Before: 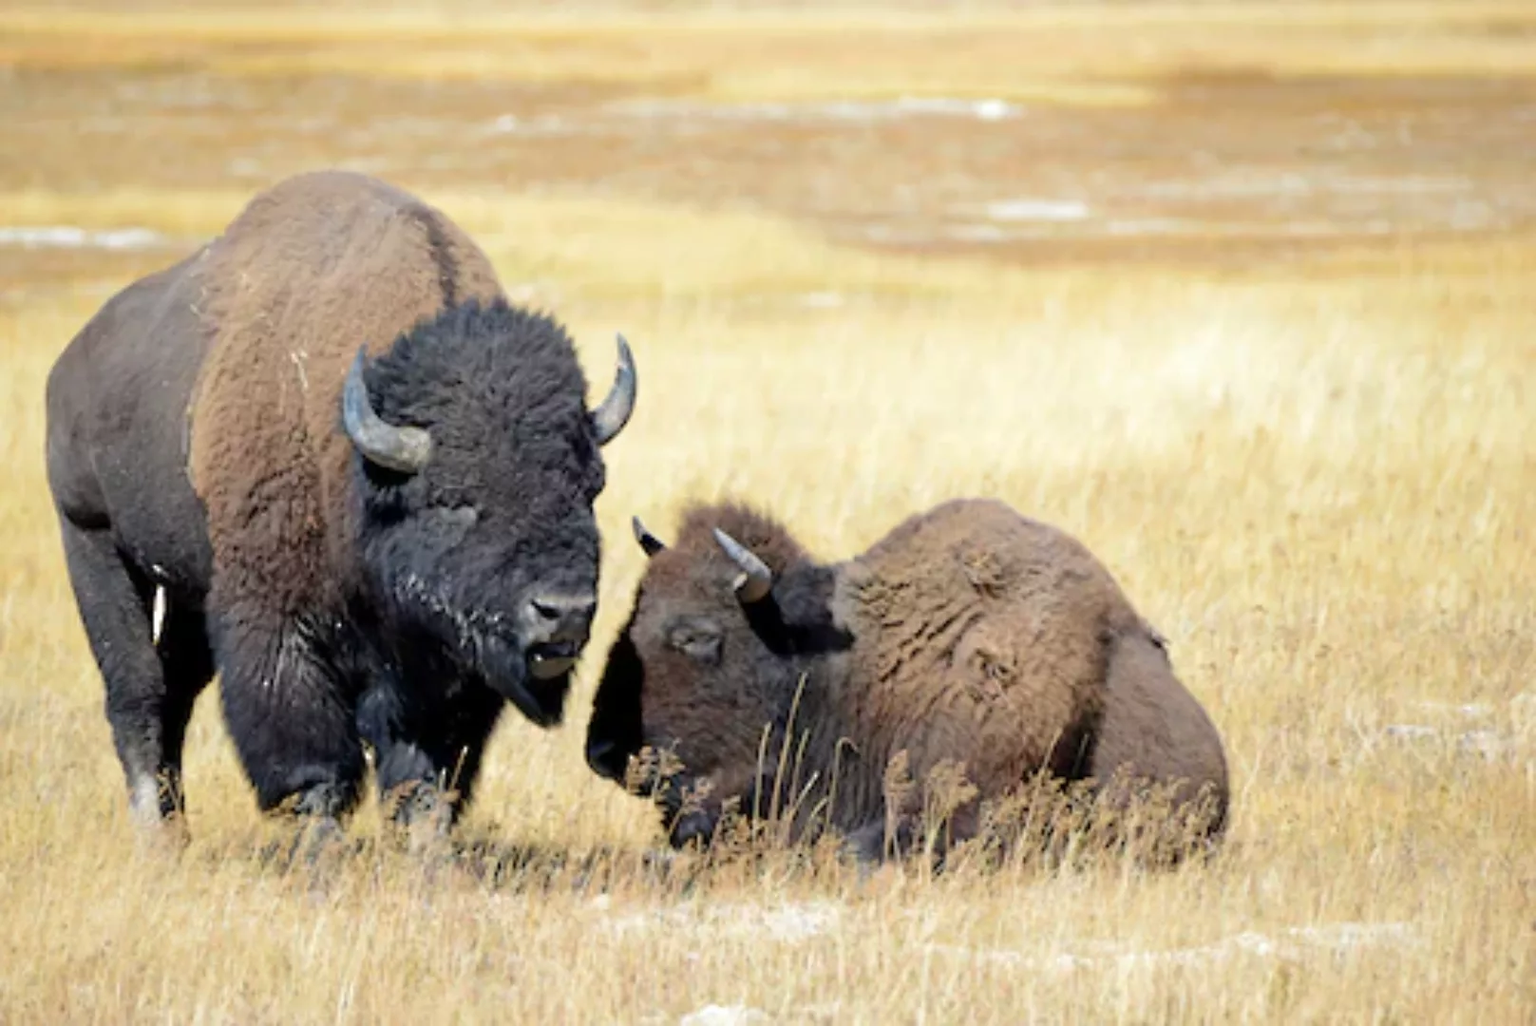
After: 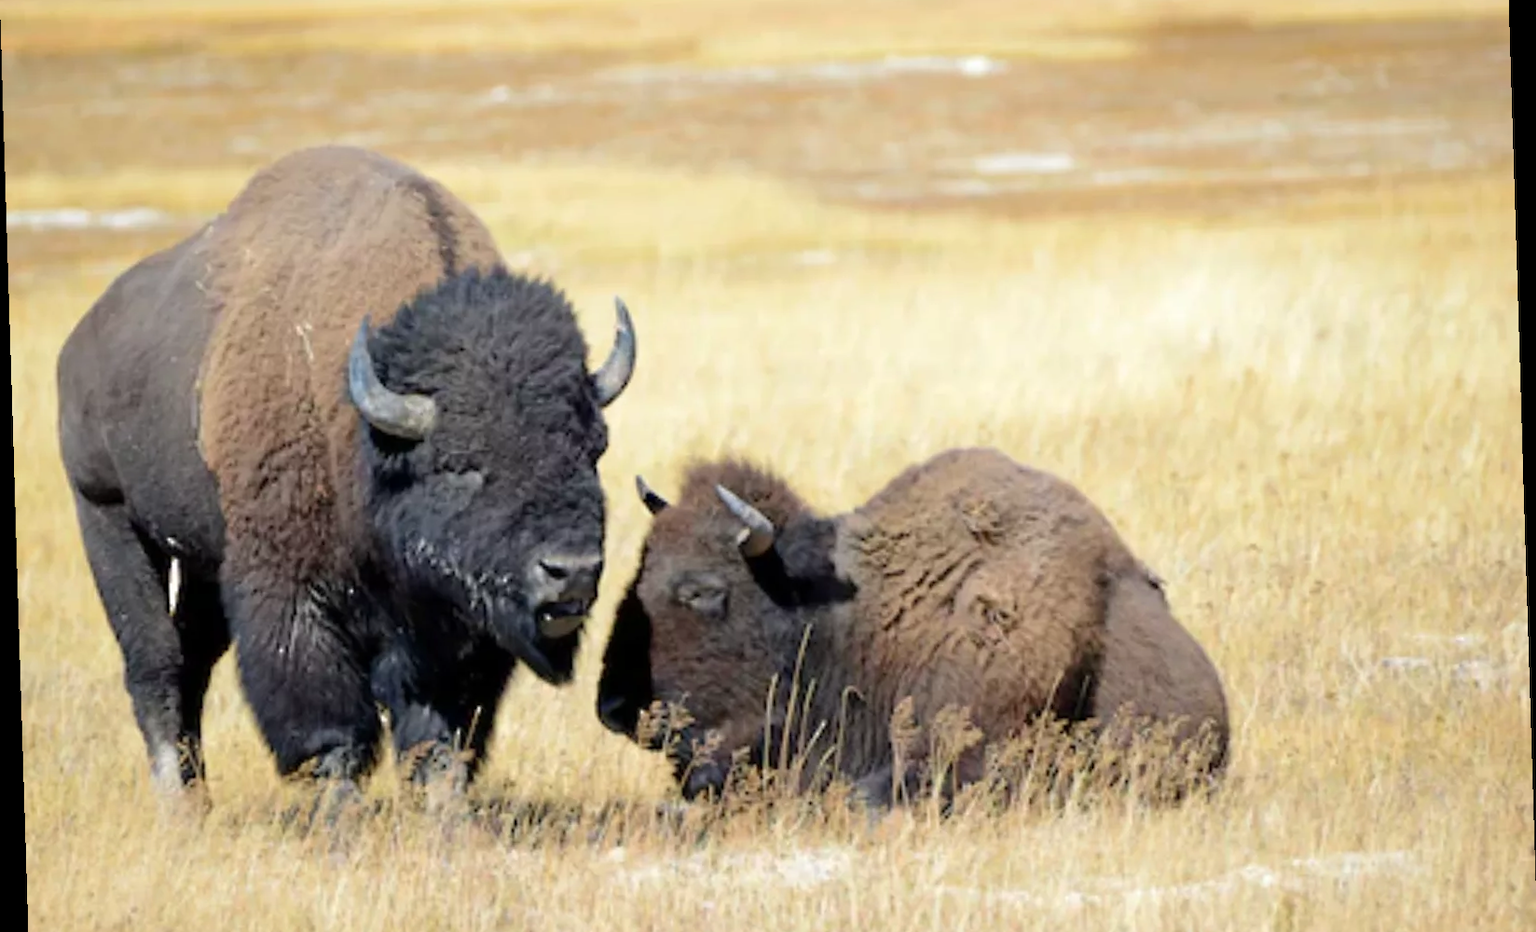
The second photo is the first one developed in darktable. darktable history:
rotate and perspective: rotation -1.75°, automatic cropping off
crop and rotate: top 5.609%, bottom 5.609%
